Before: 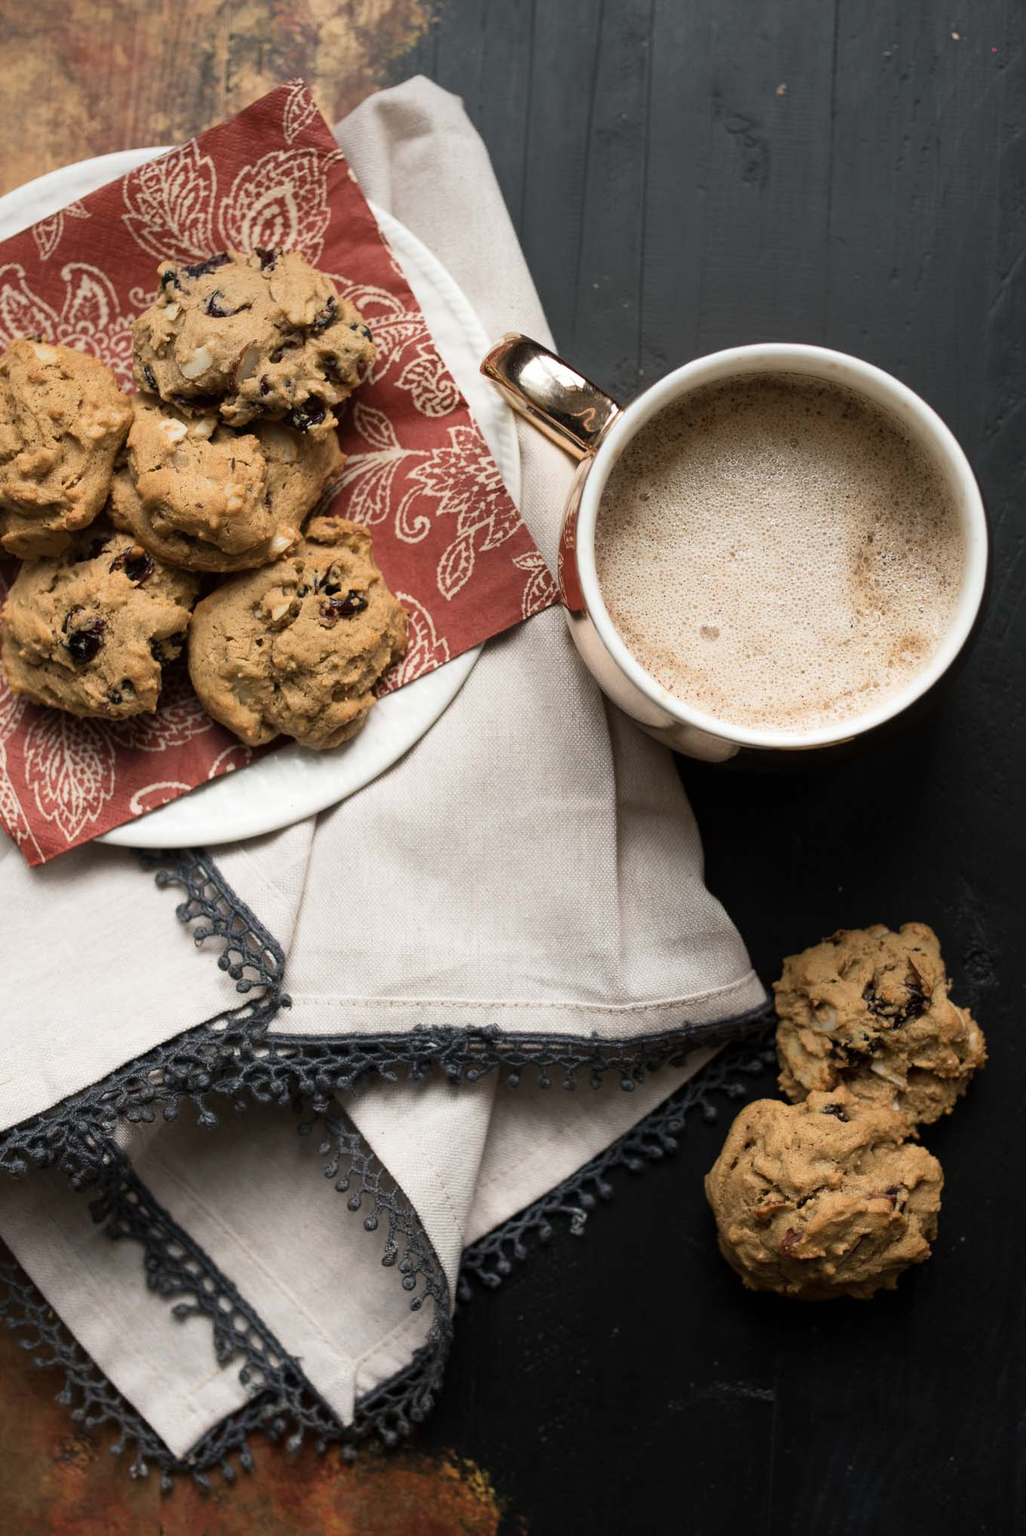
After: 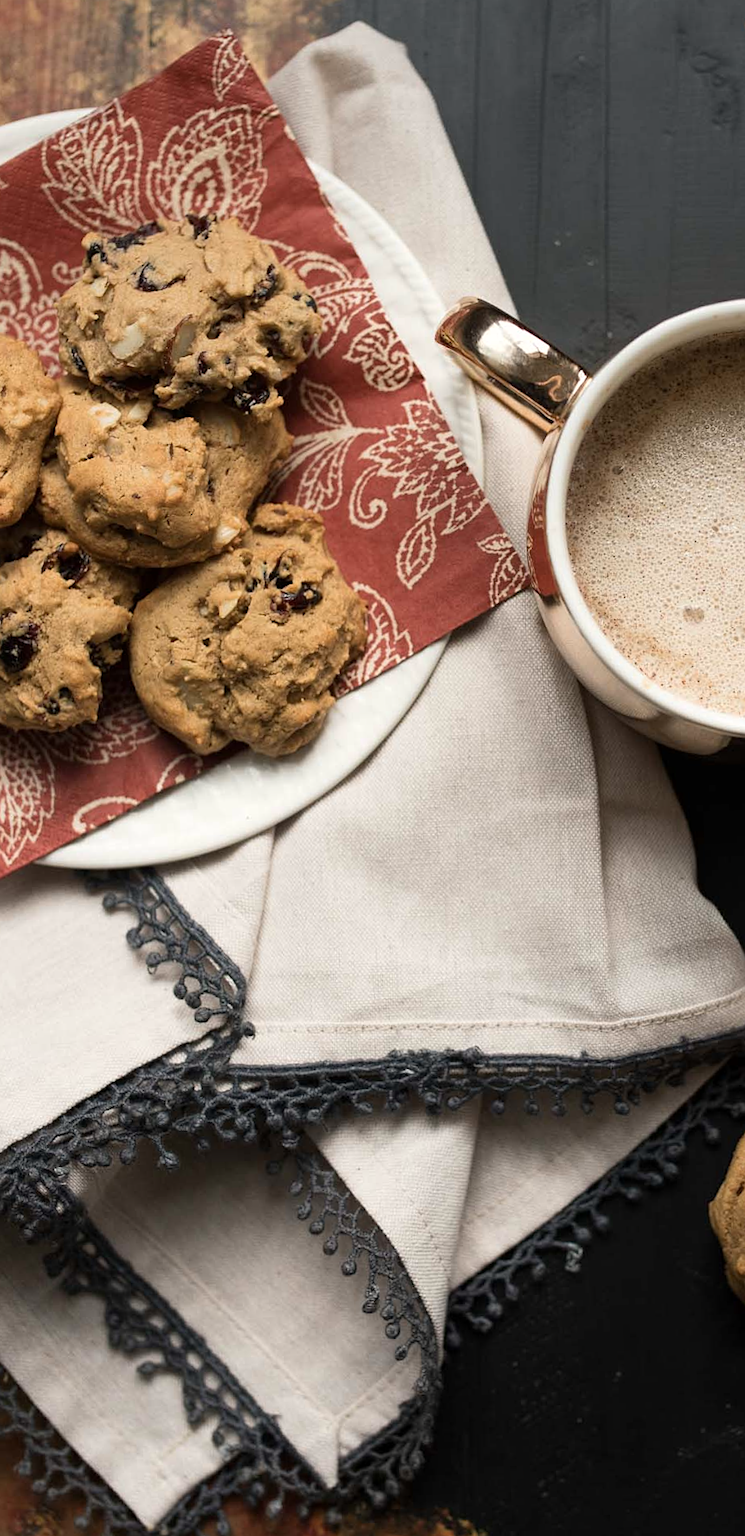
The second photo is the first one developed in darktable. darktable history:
sharpen: amount 0.2
rotate and perspective: rotation -2°, crop left 0.022, crop right 0.978, crop top 0.049, crop bottom 0.951
white balance: red 1.009, blue 0.985
crop and rotate: left 6.617%, right 26.717%
